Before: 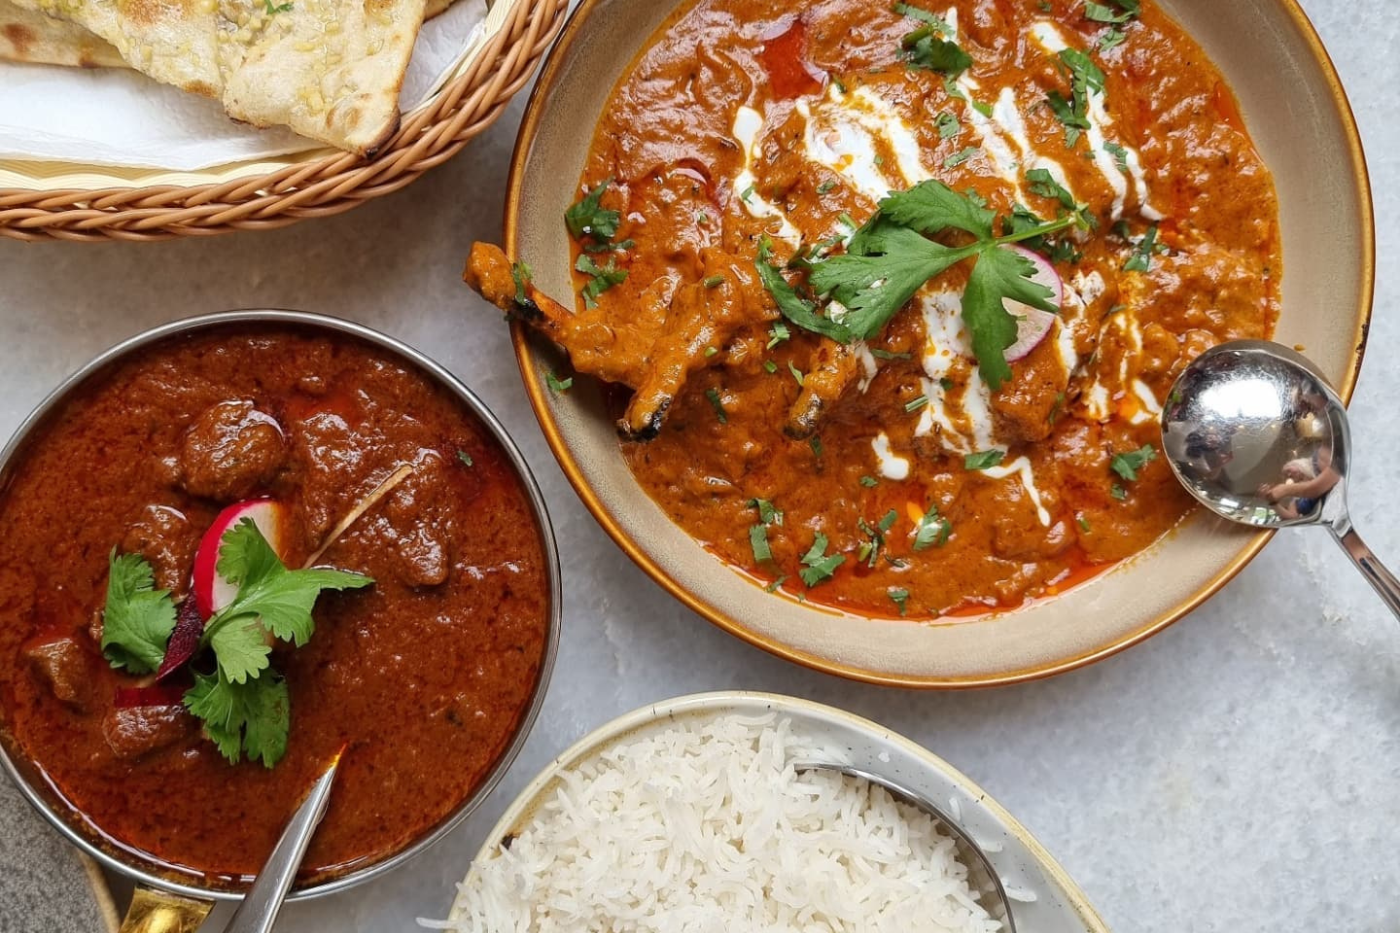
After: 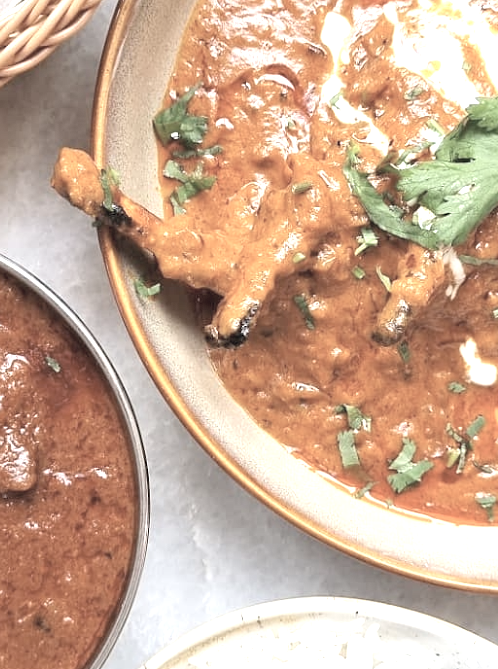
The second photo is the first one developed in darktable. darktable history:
contrast brightness saturation: brightness 0.181, saturation -0.5
crop and rotate: left 29.546%, top 10.222%, right 34.811%, bottom 18.045%
sharpen: radius 1.24, amount 0.296, threshold 0.026
exposure: black level correction 0, exposure 1.193 EV, compensate highlight preservation false
